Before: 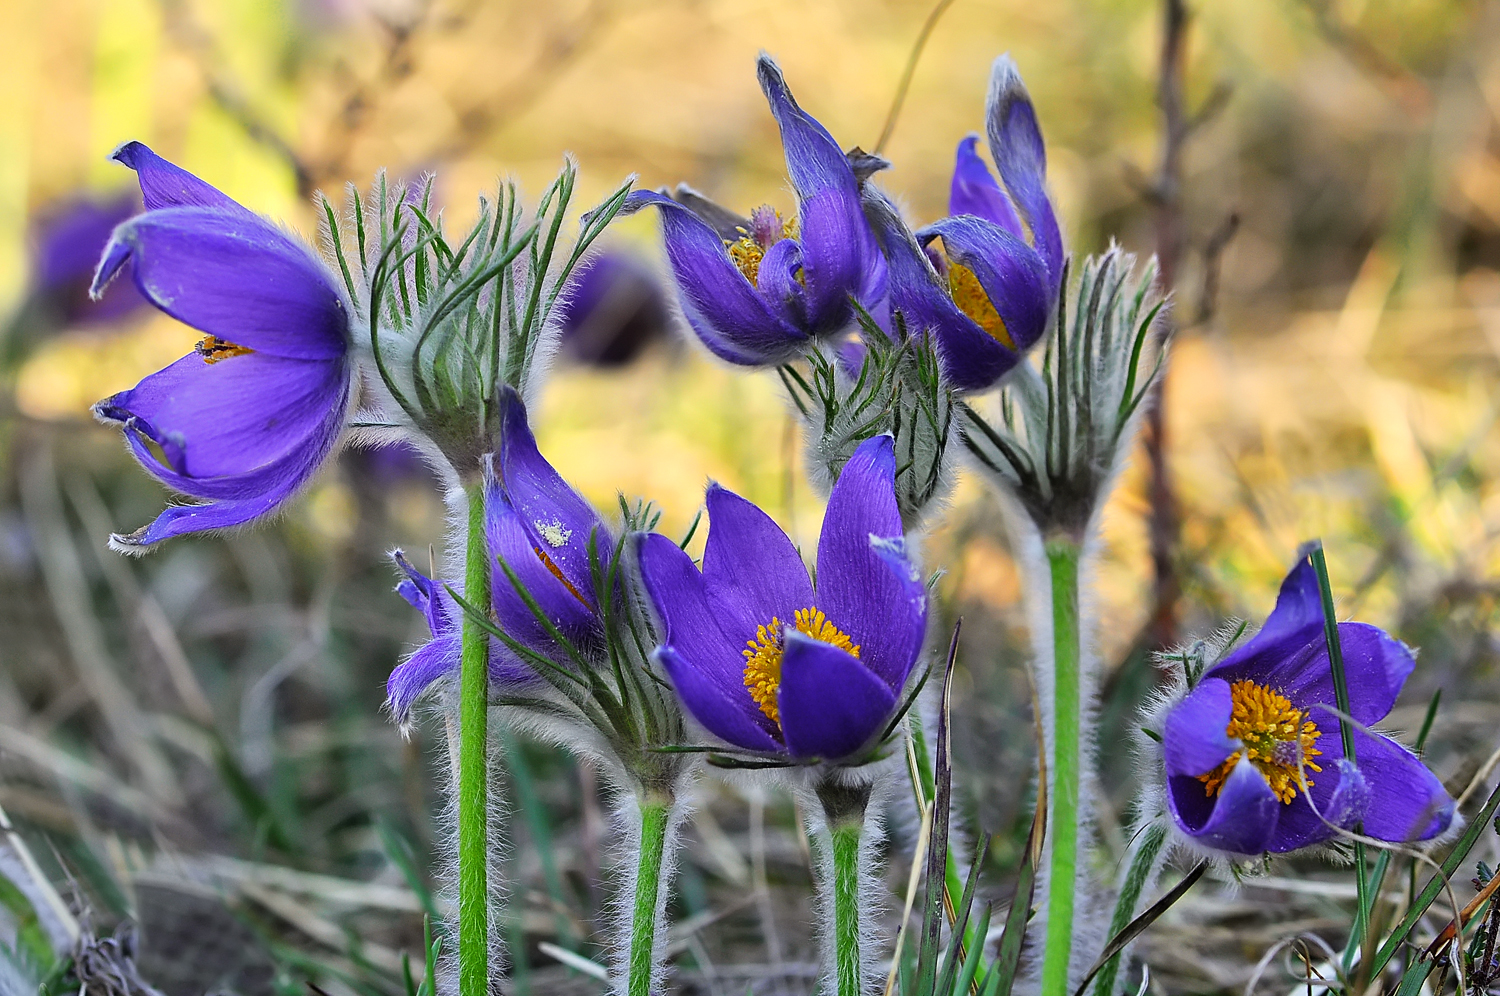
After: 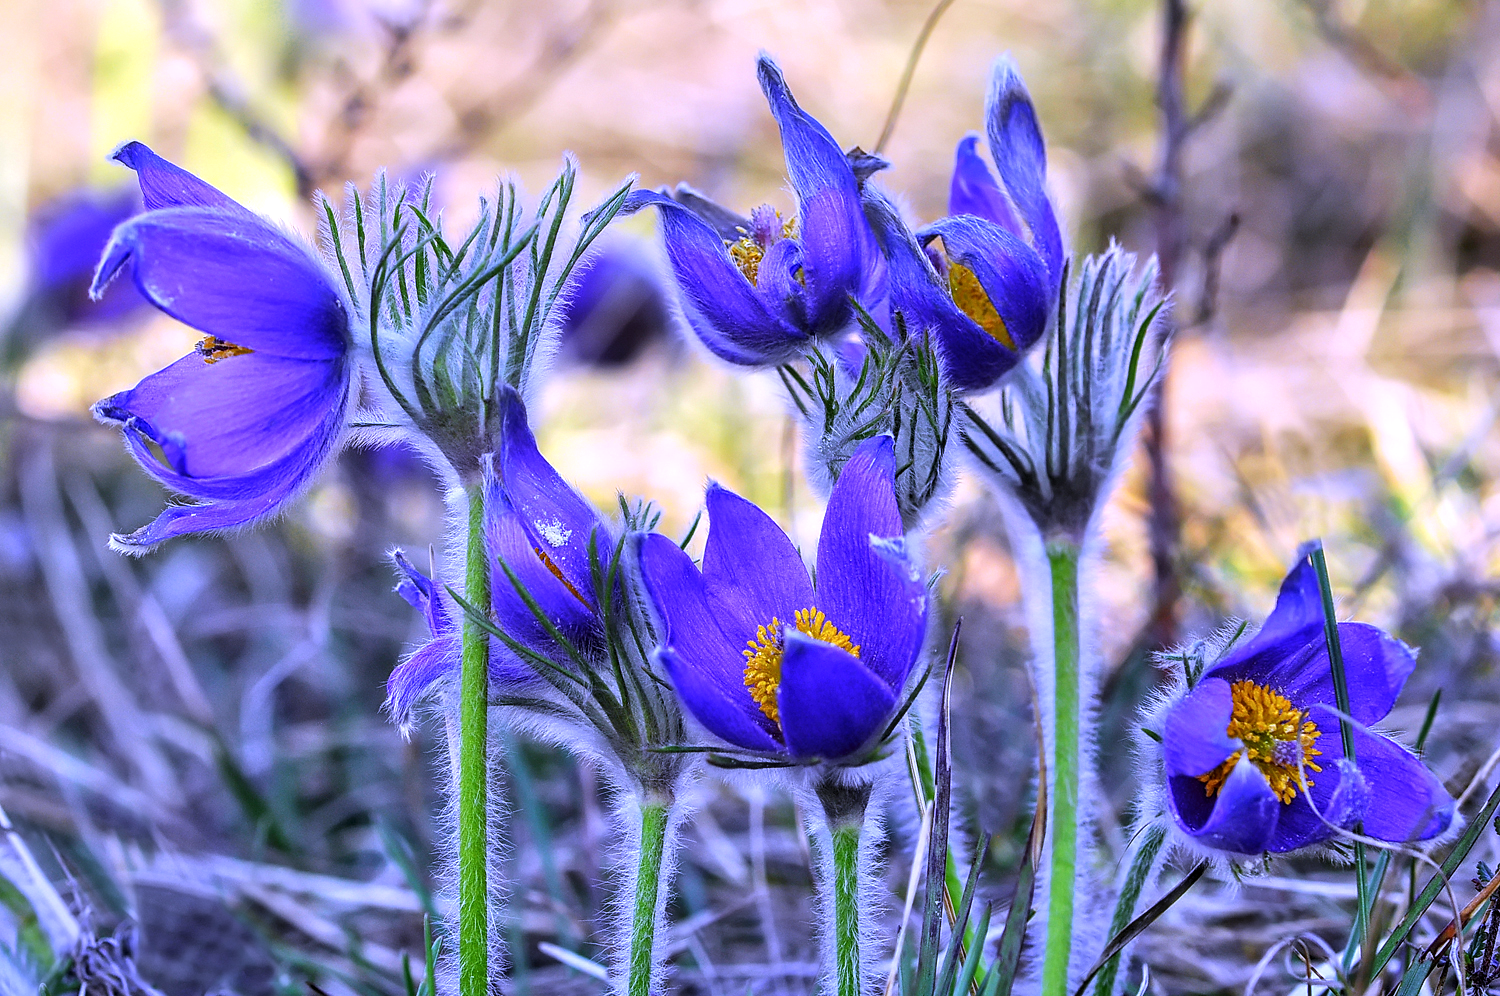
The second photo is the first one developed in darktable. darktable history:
local contrast: on, module defaults
exposure: exposure 0.127 EV
white balance: red 0.98, blue 1.61
